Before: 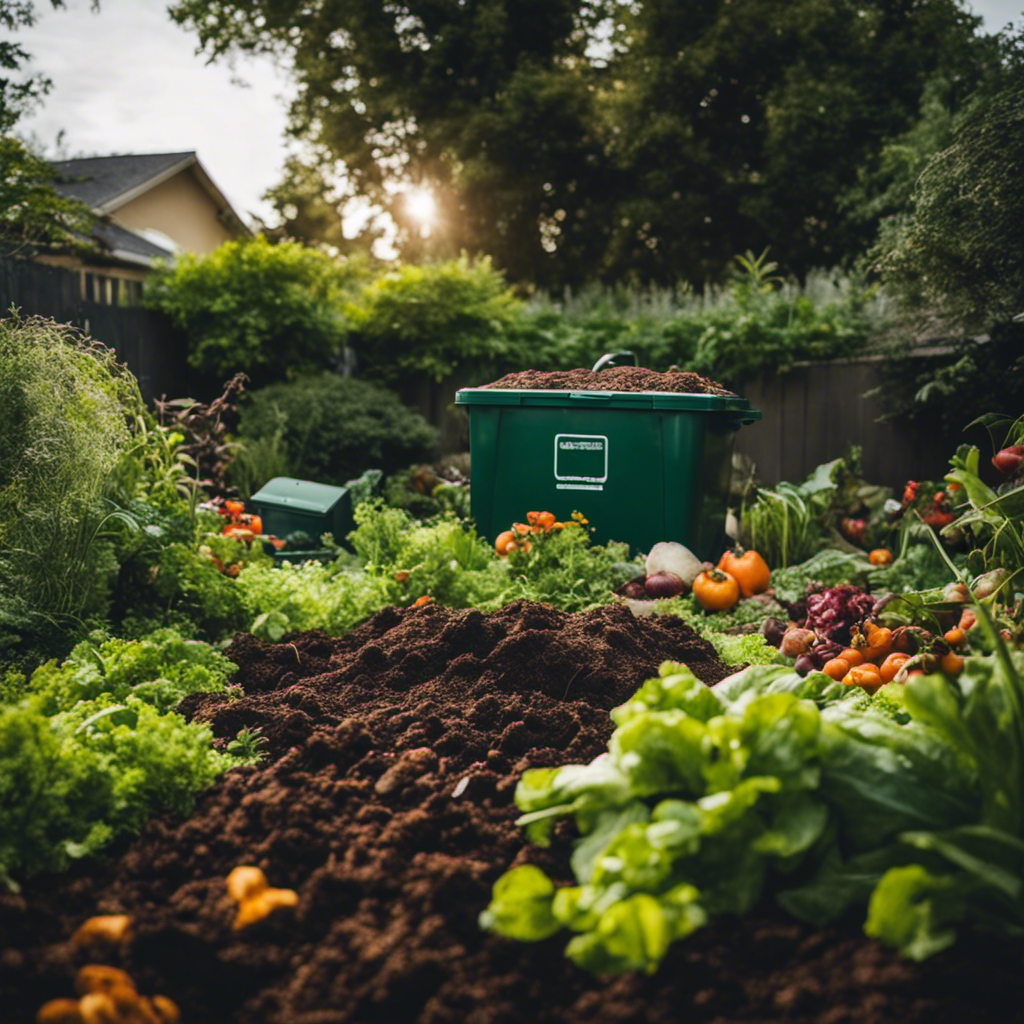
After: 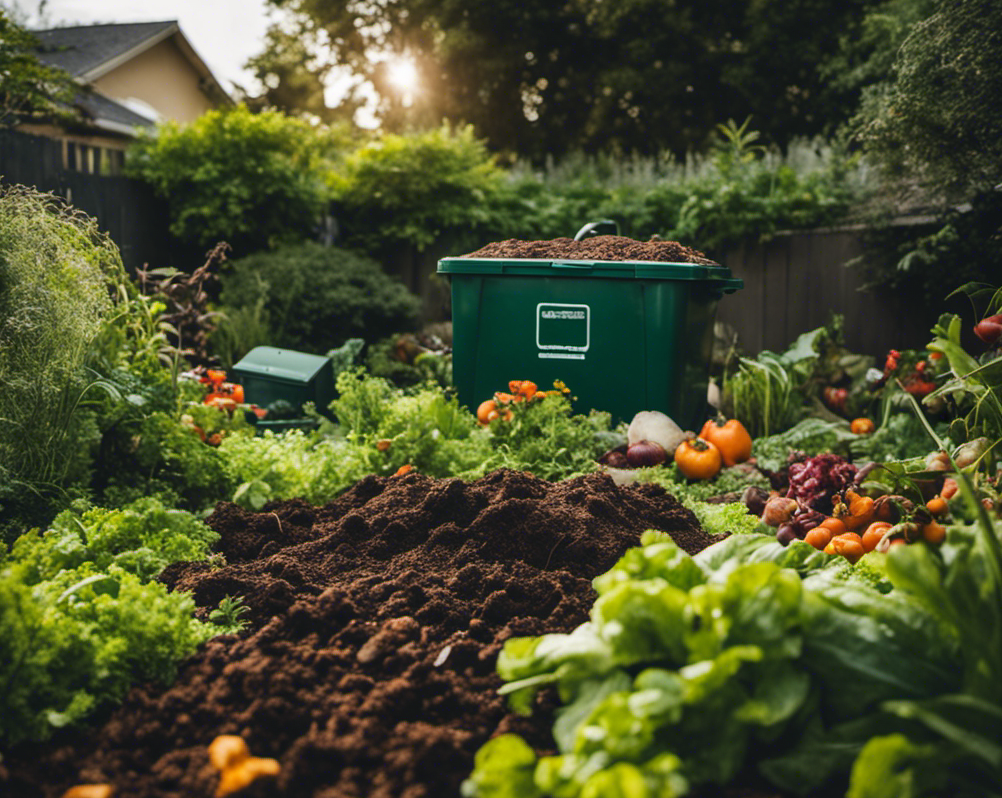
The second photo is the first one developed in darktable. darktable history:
crop and rotate: left 1.814%, top 12.818%, right 0.25%, bottom 9.225%
